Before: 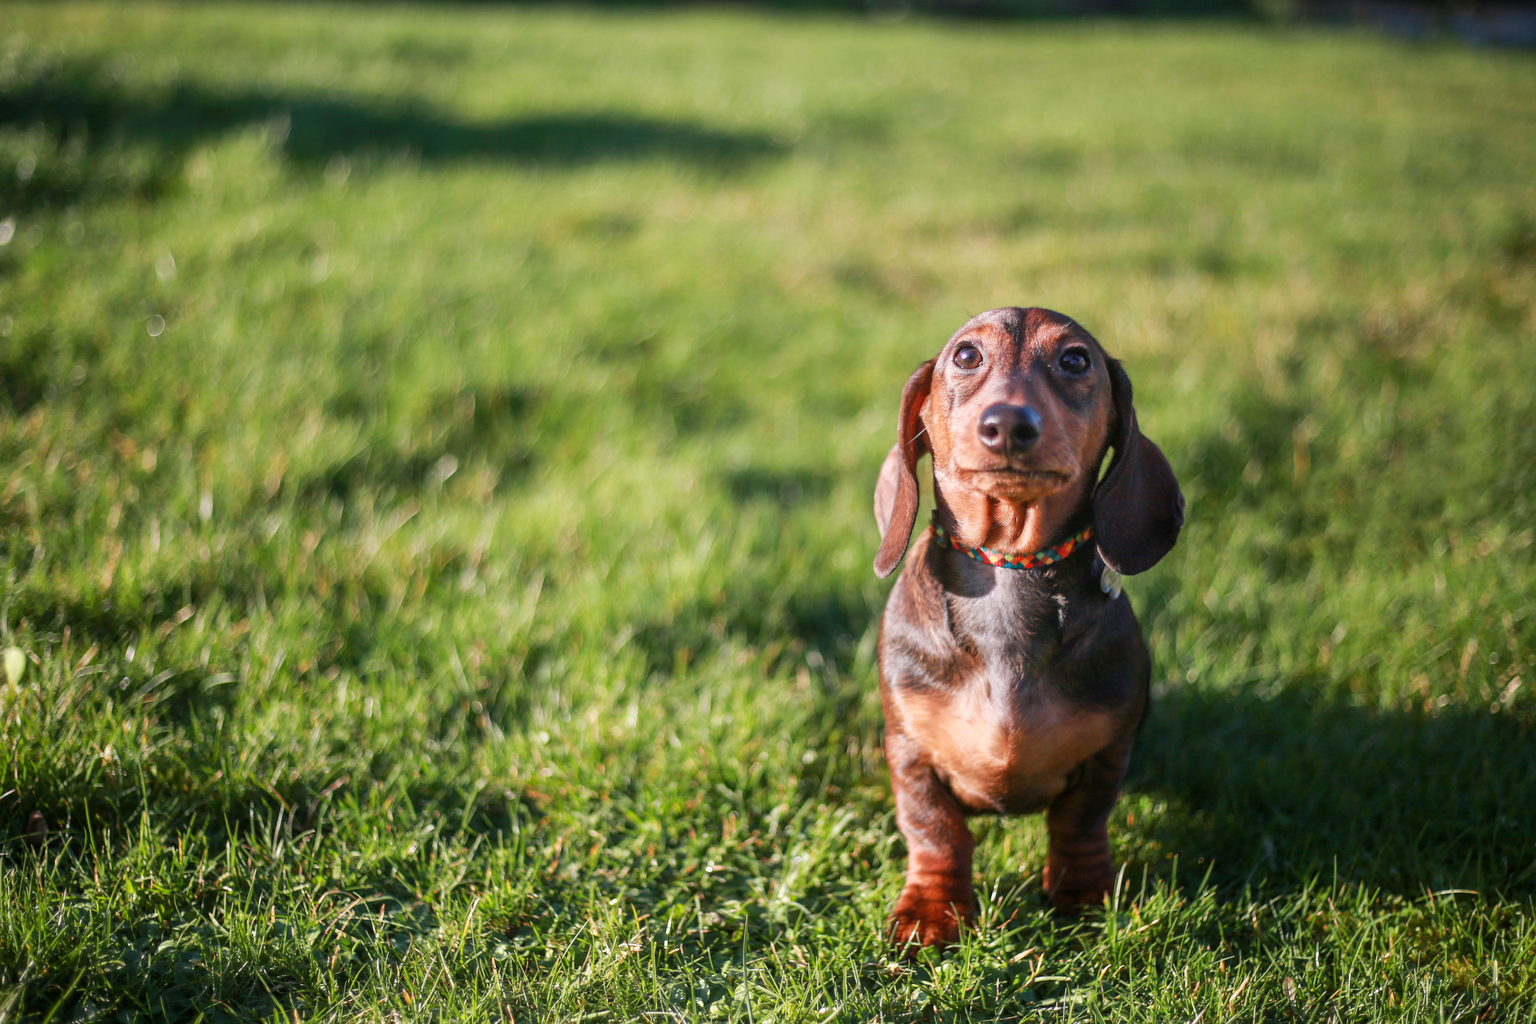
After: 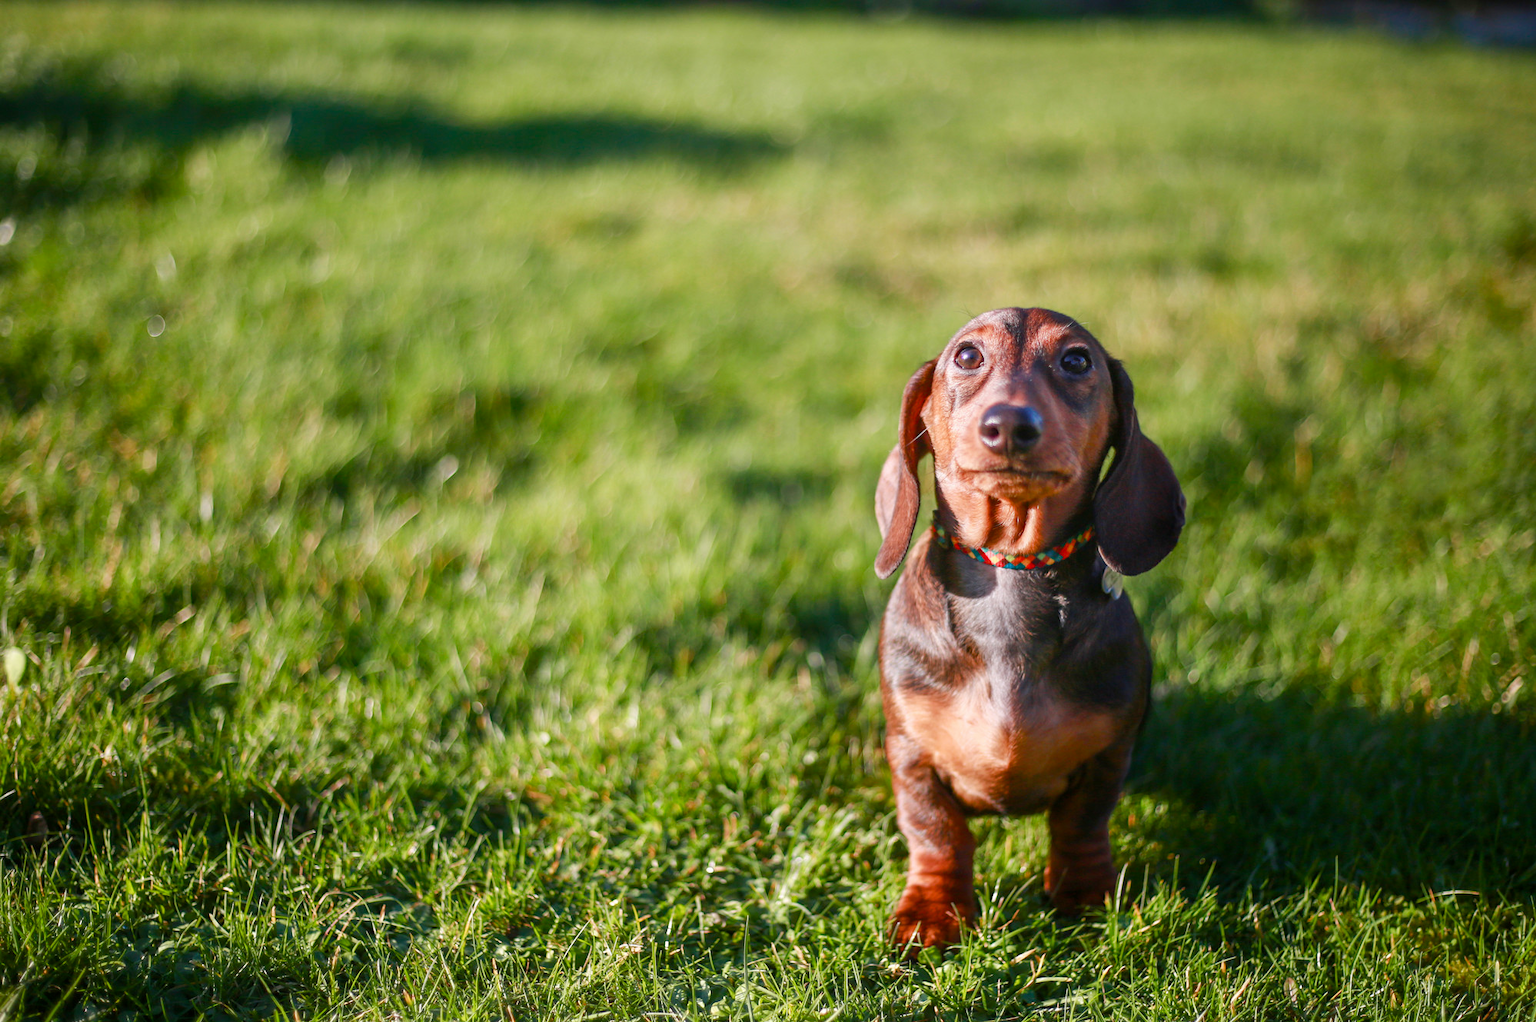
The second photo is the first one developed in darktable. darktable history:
color balance rgb: perceptual saturation grading › global saturation 20%, perceptual saturation grading › highlights -25%, perceptual saturation grading › shadows 25%
crop: top 0.05%, bottom 0.098%
